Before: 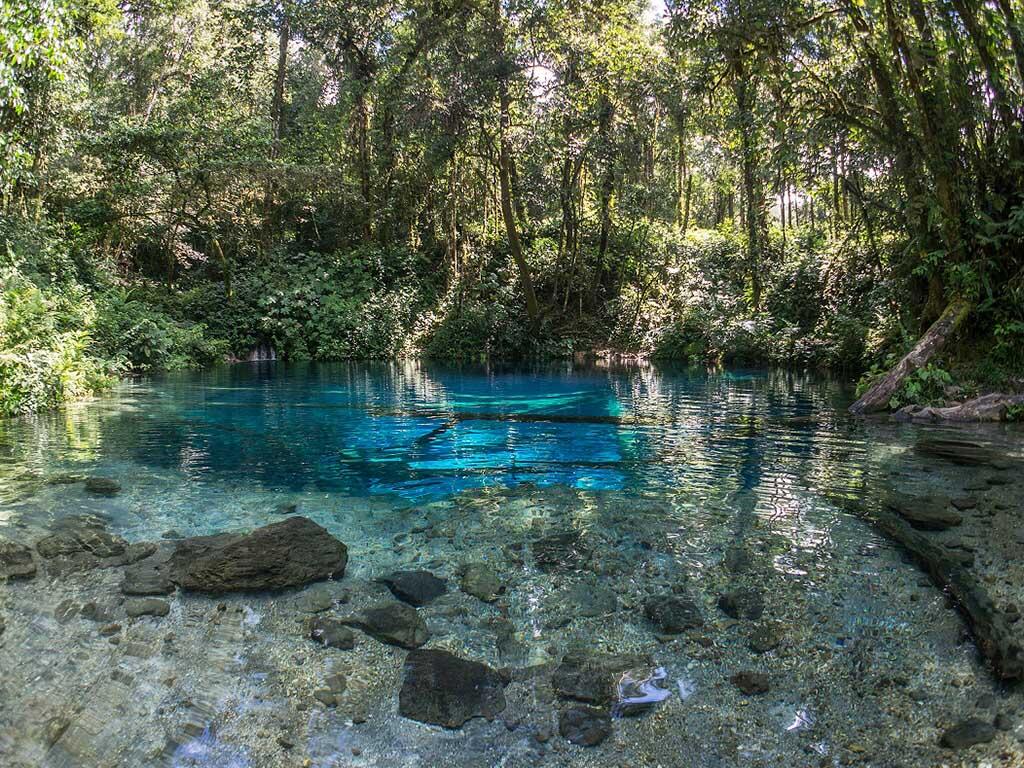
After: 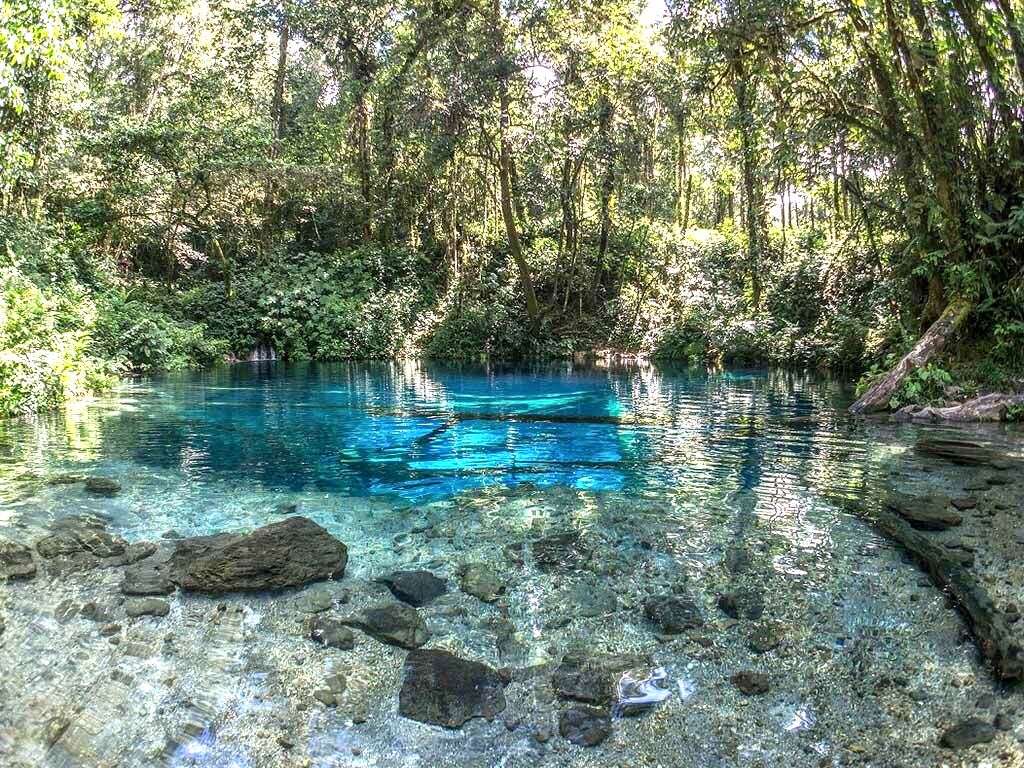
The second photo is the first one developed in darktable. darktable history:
local contrast: on, module defaults
exposure: exposure 0.945 EV, compensate exposure bias true, compensate highlight preservation false
